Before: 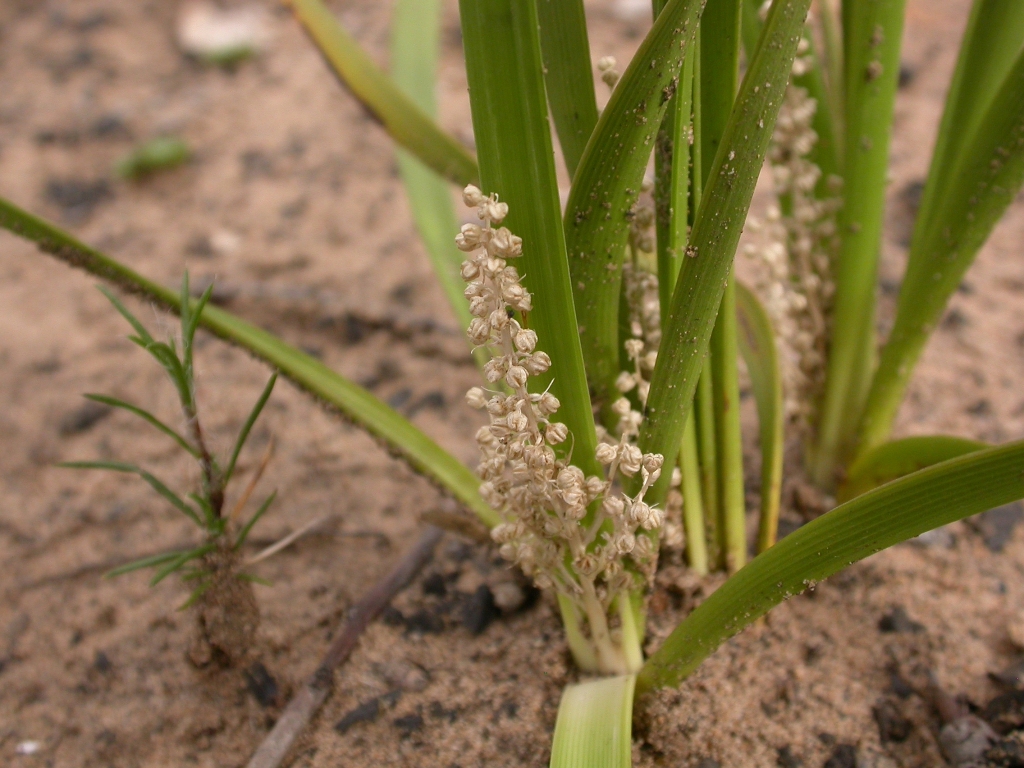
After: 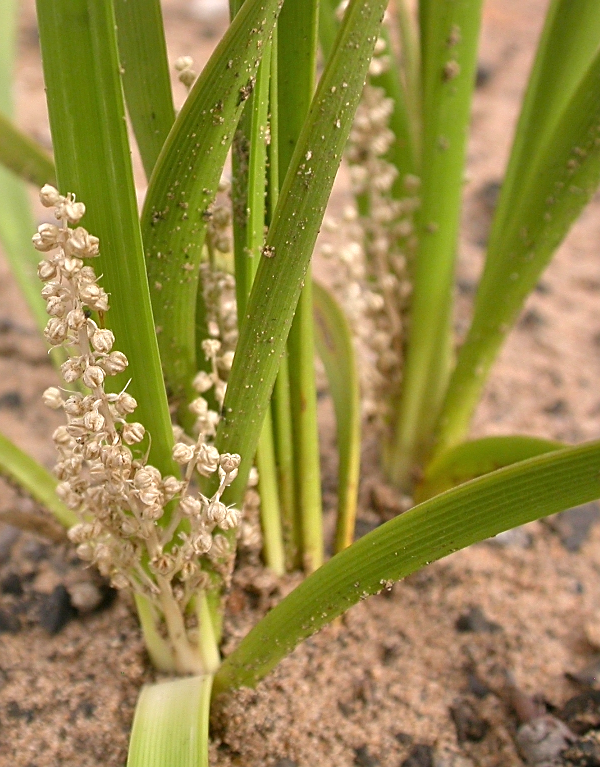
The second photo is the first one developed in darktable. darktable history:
sharpen: on, module defaults
crop: left 41.347%
tone equalizer: -8 EV -0.002 EV, -7 EV 0.004 EV, -6 EV -0.02 EV, -5 EV 0.016 EV, -4 EV -0.02 EV, -3 EV 0.019 EV, -2 EV -0.042 EV, -1 EV -0.28 EV, +0 EV -0.562 EV
exposure: black level correction 0, exposure 1.015 EV, compensate exposure bias true, compensate highlight preservation false
